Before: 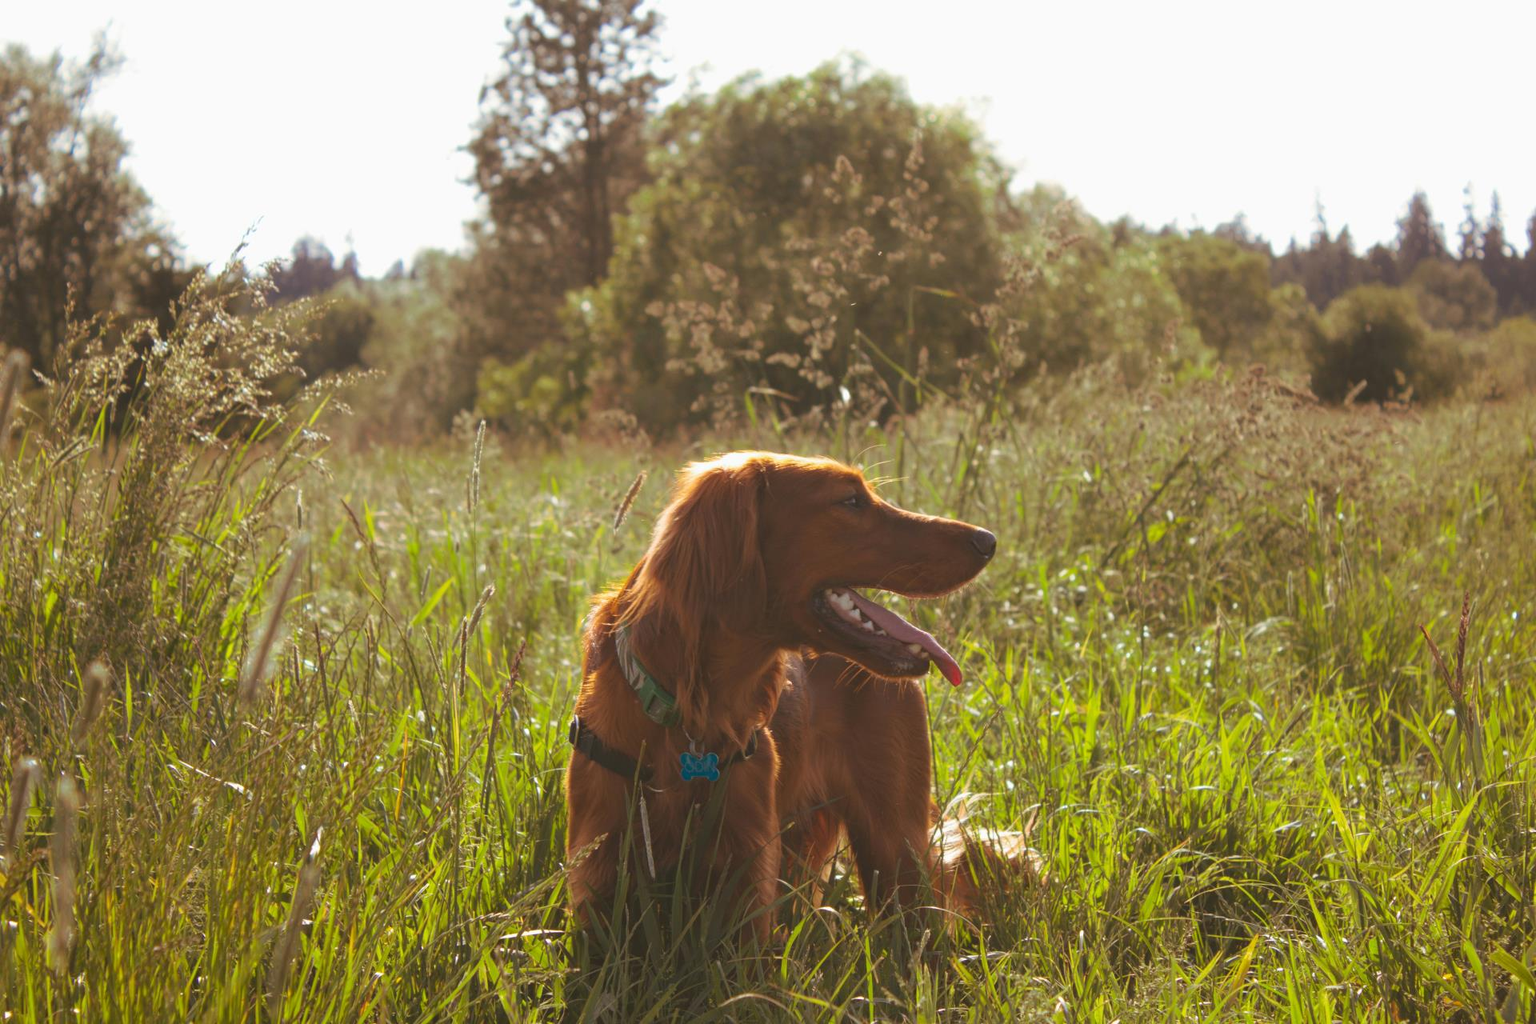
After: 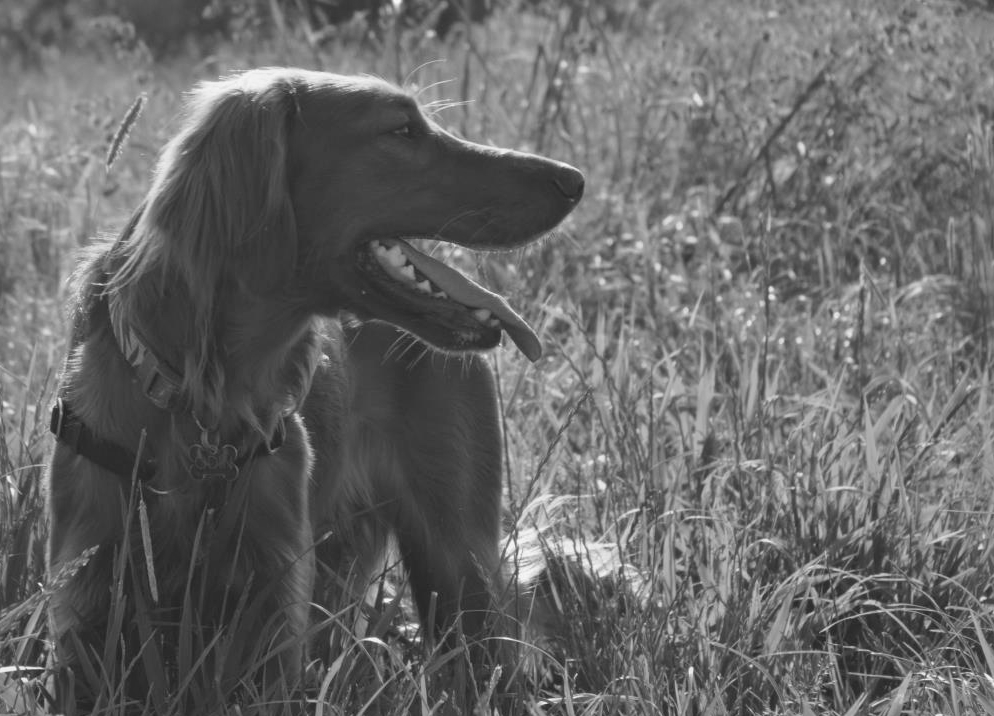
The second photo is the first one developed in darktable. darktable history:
color zones: curves: ch0 [(0, 0.499) (0.143, 0.5) (0.286, 0.5) (0.429, 0.476) (0.571, 0.284) (0.714, 0.243) (0.857, 0.449) (1, 0.499)]; ch1 [(0, 0.532) (0.143, 0.645) (0.286, 0.696) (0.429, 0.211) (0.571, 0.504) (0.714, 0.493) (0.857, 0.495) (1, 0.532)]; ch2 [(0, 0.5) (0.143, 0.5) (0.286, 0.427) (0.429, 0.324) (0.571, 0.5) (0.714, 0.5) (0.857, 0.5) (1, 0.5)]
monochrome: size 1
local contrast: mode bilateral grid, contrast 20, coarseness 50, detail 120%, midtone range 0.2
crop: left 34.479%, top 38.822%, right 13.718%, bottom 5.172%
